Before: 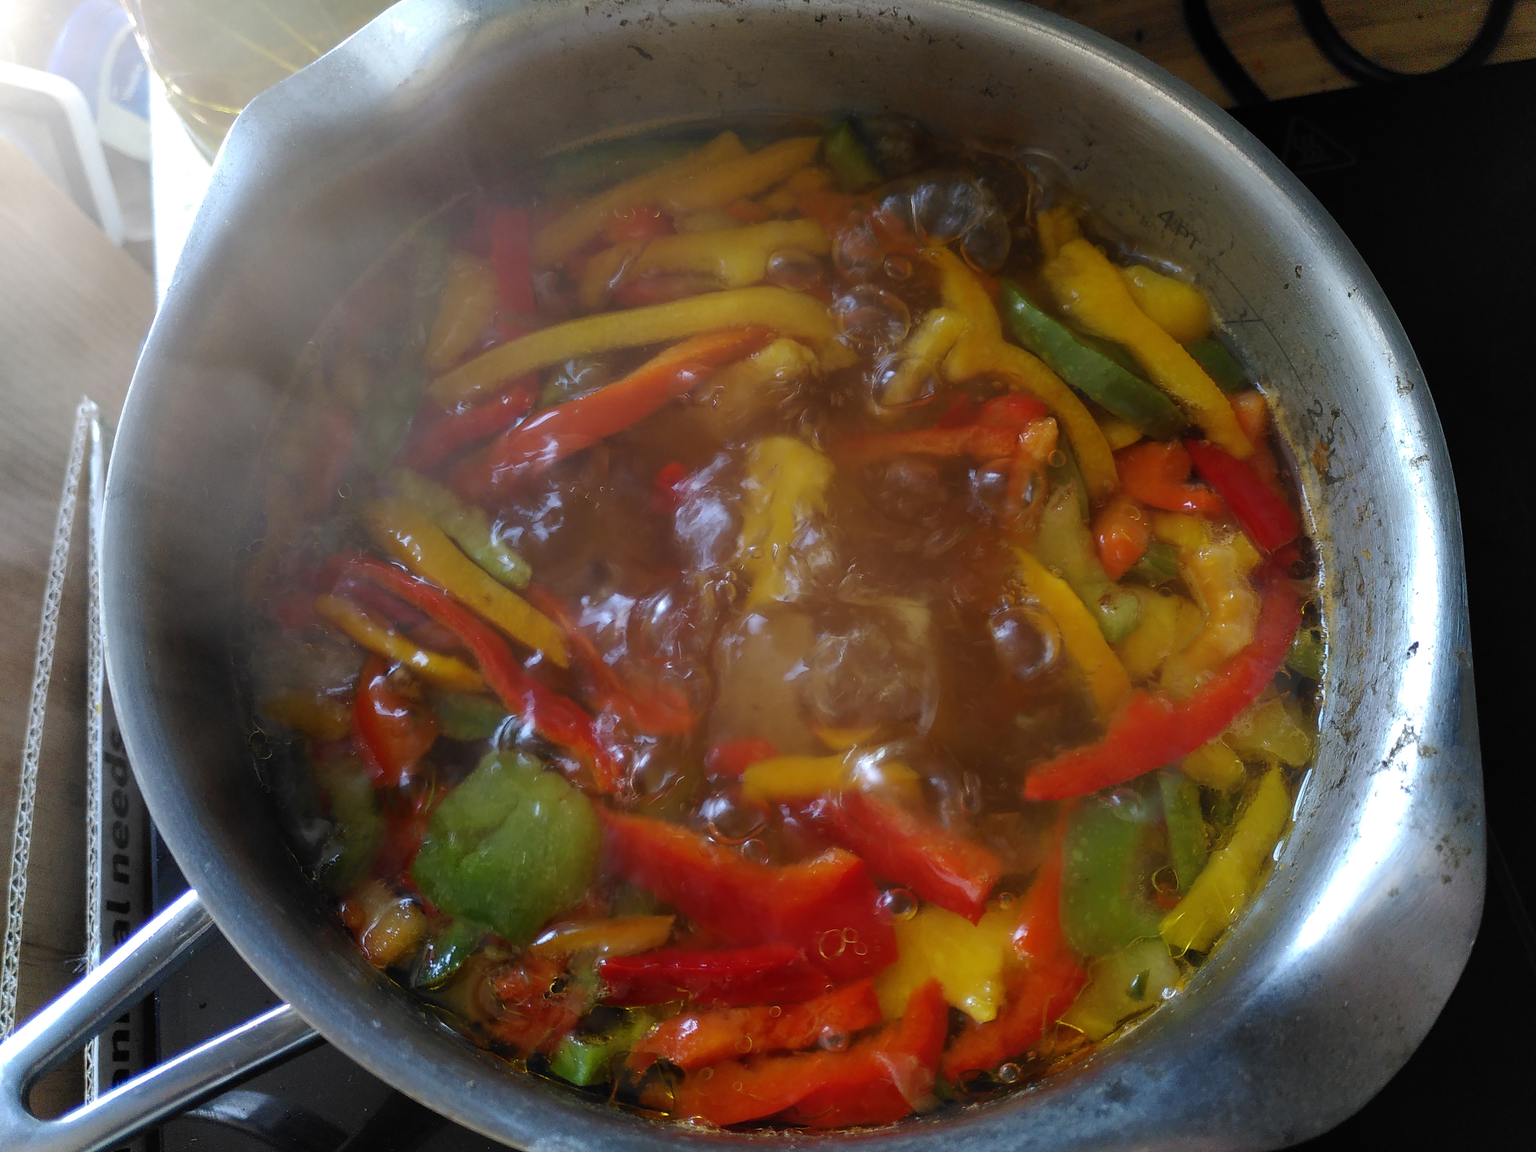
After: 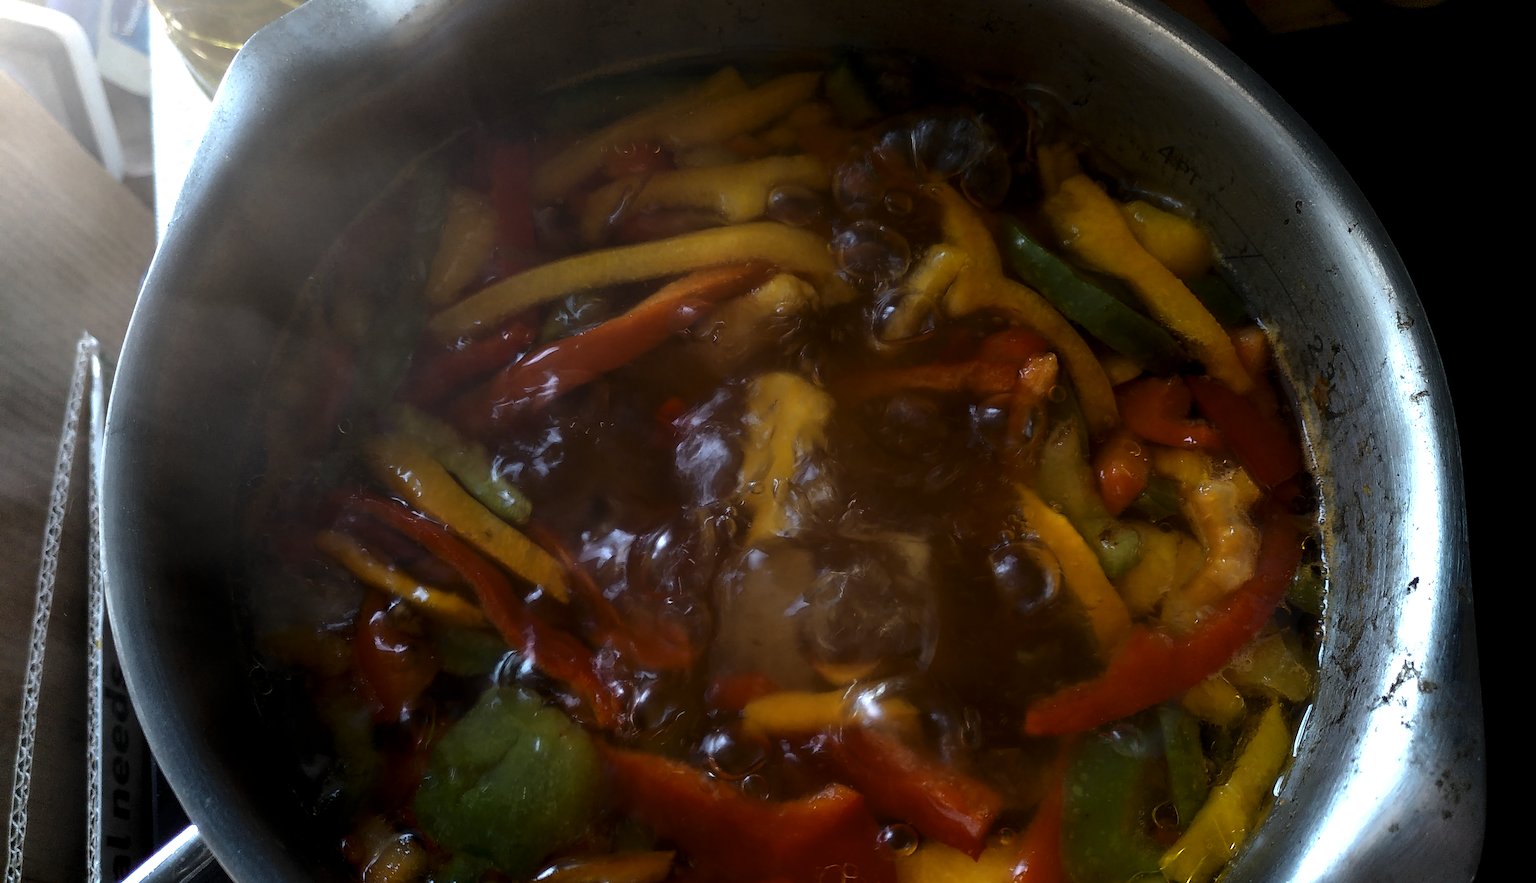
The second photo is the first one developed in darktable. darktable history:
color zones: curves: ch0 [(0.018, 0.548) (0.197, 0.654) (0.425, 0.447) (0.605, 0.658) (0.732, 0.579)]; ch1 [(0.105, 0.531) (0.224, 0.531) (0.386, 0.39) (0.618, 0.456) (0.732, 0.456) (0.956, 0.421)]; ch2 [(0.039, 0.583) (0.215, 0.465) (0.399, 0.544) (0.465, 0.548) (0.614, 0.447) (0.724, 0.43) (0.882, 0.623) (0.956, 0.632)]
levels: levels [0, 0.618, 1]
contrast brightness saturation: contrast 0.09, saturation 0.28
exposure: black level correction 0.007, compensate highlight preservation false
crop: top 5.667%, bottom 17.637%
